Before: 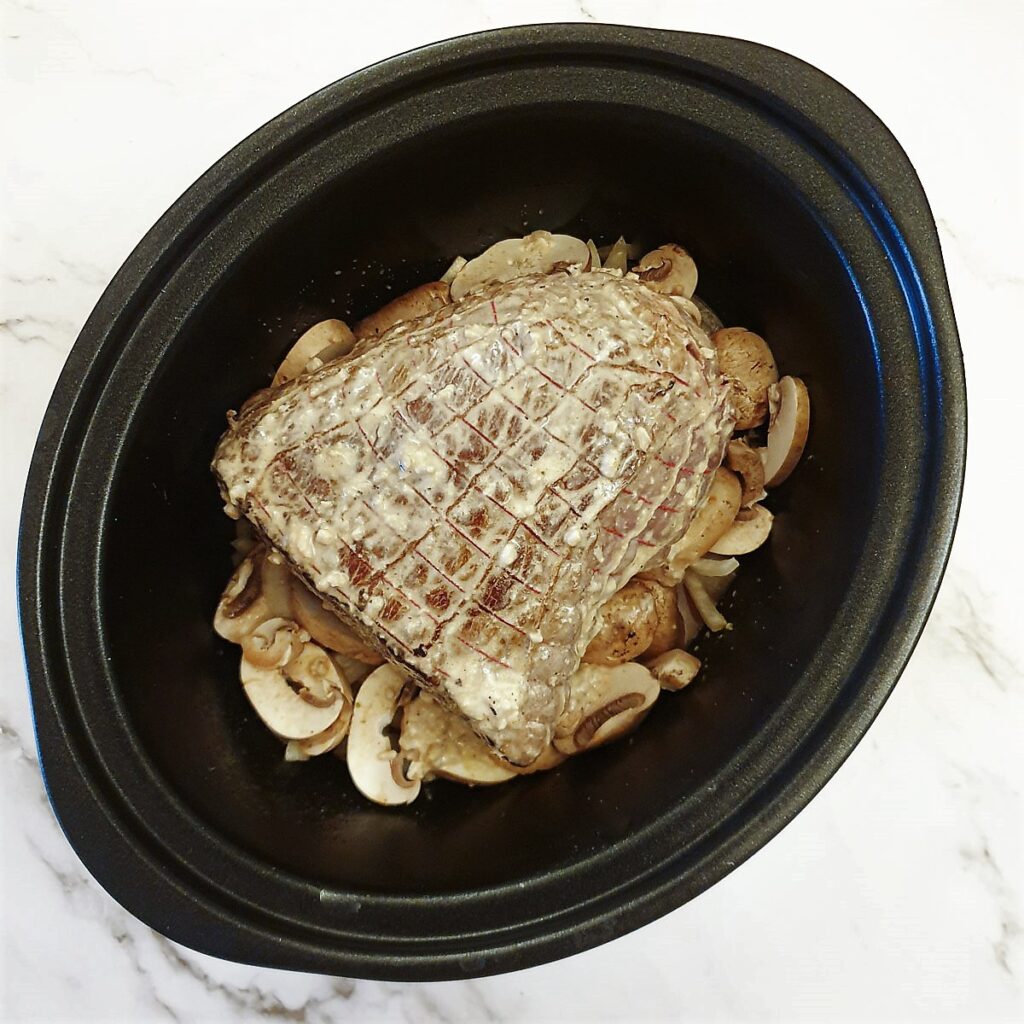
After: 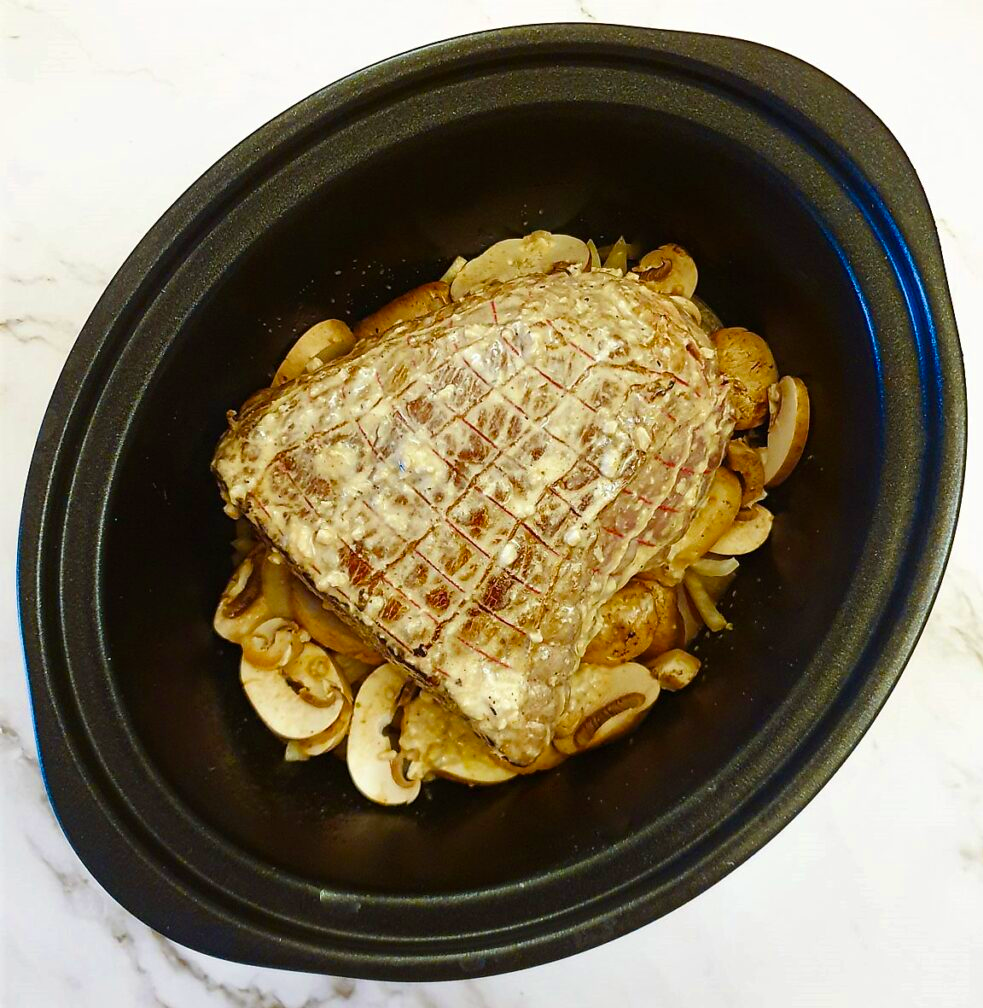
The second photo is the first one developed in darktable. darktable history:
crop: right 3.908%, bottom 0.044%
exposure: compensate exposure bias true, compensate highlight preservation false
velvia: strength 50.98%, mid-tones bias 0.516
